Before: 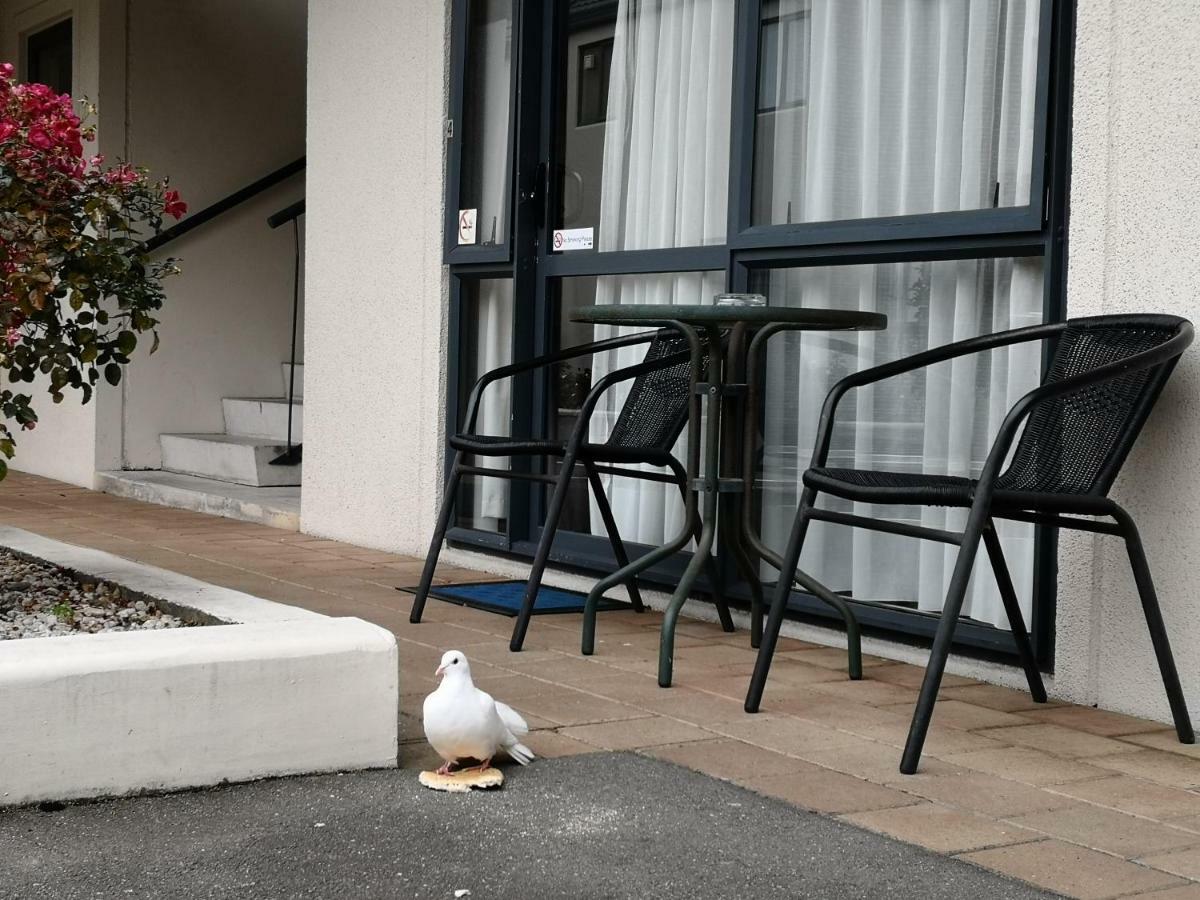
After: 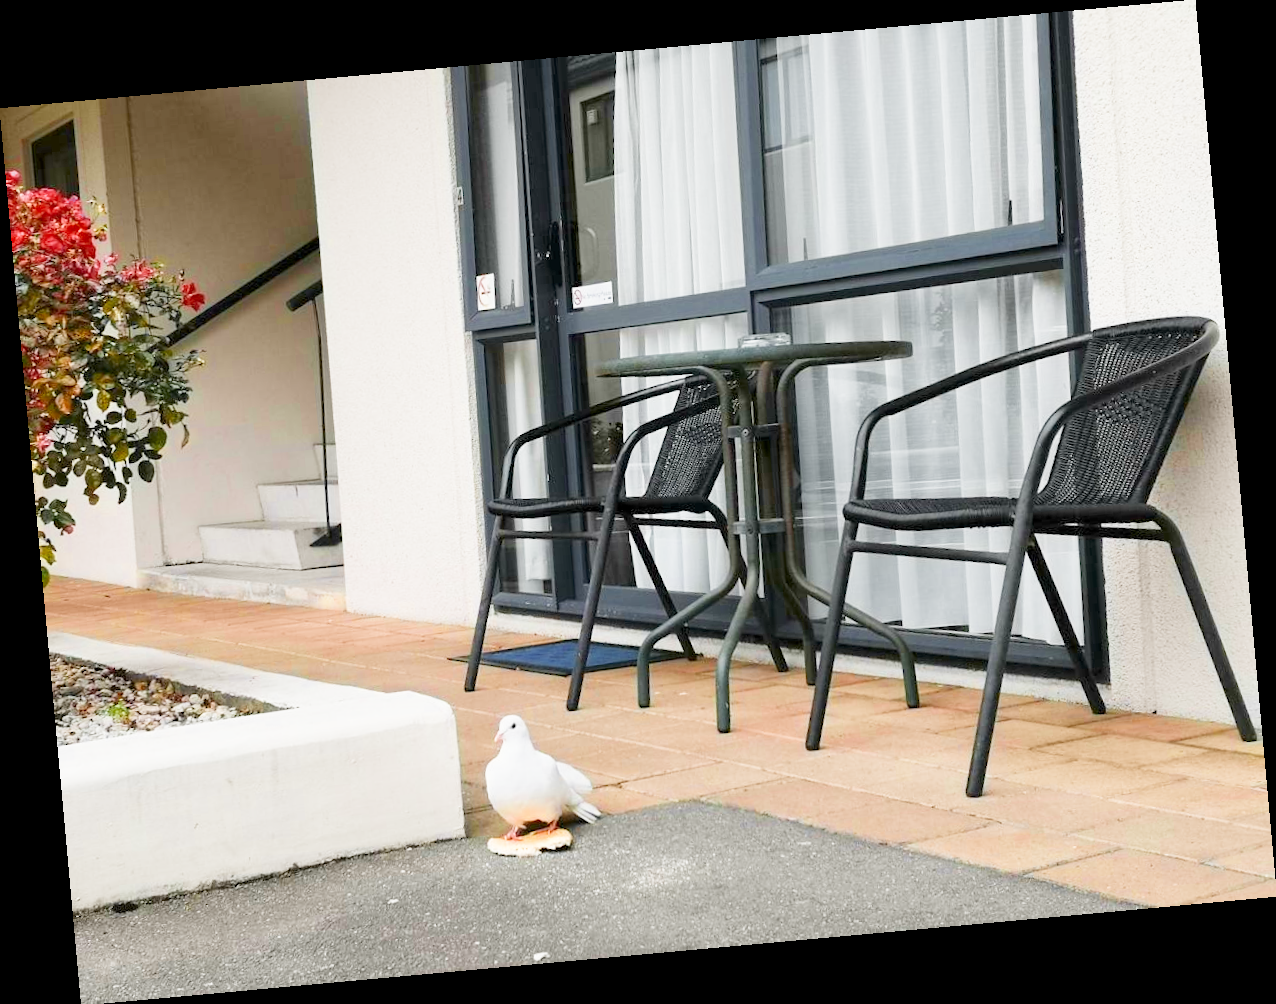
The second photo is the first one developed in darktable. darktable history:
filmic rgb: middle gray luminance 4.29%, black relative exposure -13 EV, white relative exposure 5 EV, threshold 6 EV, target black luminance 0%, hardness 5.19, latitude 59.69%, contrast 0.767, highlights saturation mix 5%, shadows ↔ highlights balance 25.95%, add noise in highlights 0, color science v3 (2019), use custom middle-gray values true, iterations of high-quality reconstruction 0, contrast in highlights soft, enable highlight reconstruction true
rotate and perspective: rotation -5.2°, automatic cropping off
color zones: curves: ch0 [(0, 0.511) (0.143, 0.531) (0.286, 0.56) (0.429, 0.5) (0.571, 0.5) (0.714, 0.5) (0.857, 0.5) (1, 0.5)]; ch1 [(0, 0.525) (0.143, 0.705) (0.286, 0.715) (0.429, 0.35) (0.571, 0.35) (0.714, 0.35) (0.857, 0.4) (1, 0.4)]; ch2 [(0, 0.572) (0.143, 0.512) (0.286, 0.473) (0.429, 0.45) (0.571, 0.5) (0.714, 0.5) (0.857, 0.518) (1, 0.518)]
